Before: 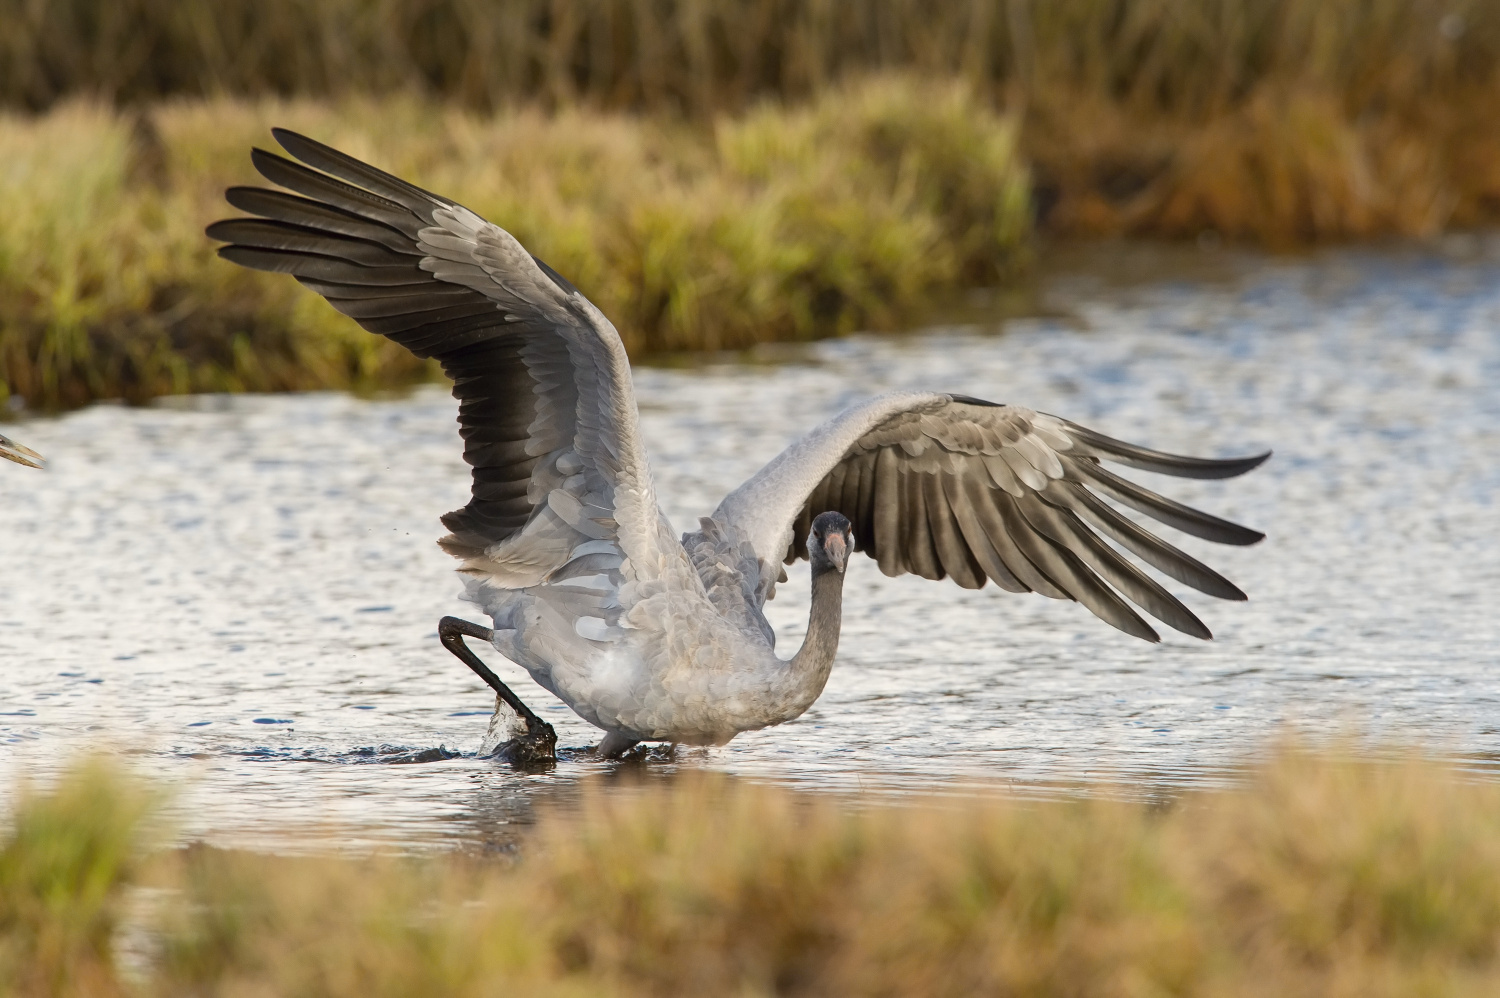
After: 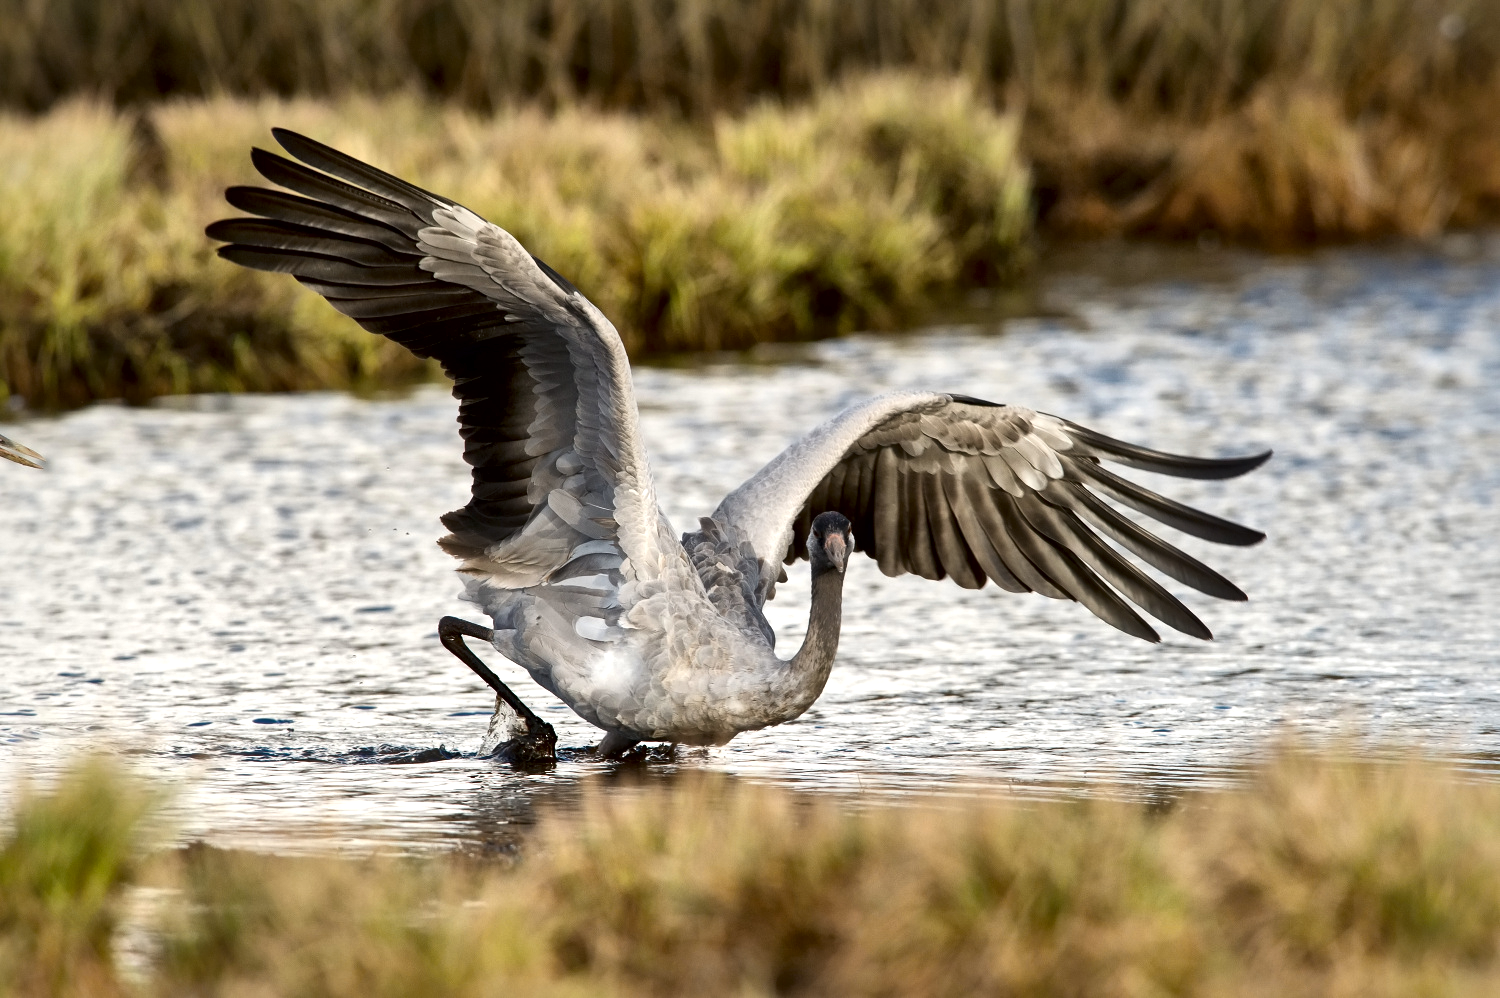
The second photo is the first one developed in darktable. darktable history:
local contrast: mode bilateral grid, contrast 44, coarseness 69, detail 213%, midtone range 0.2
